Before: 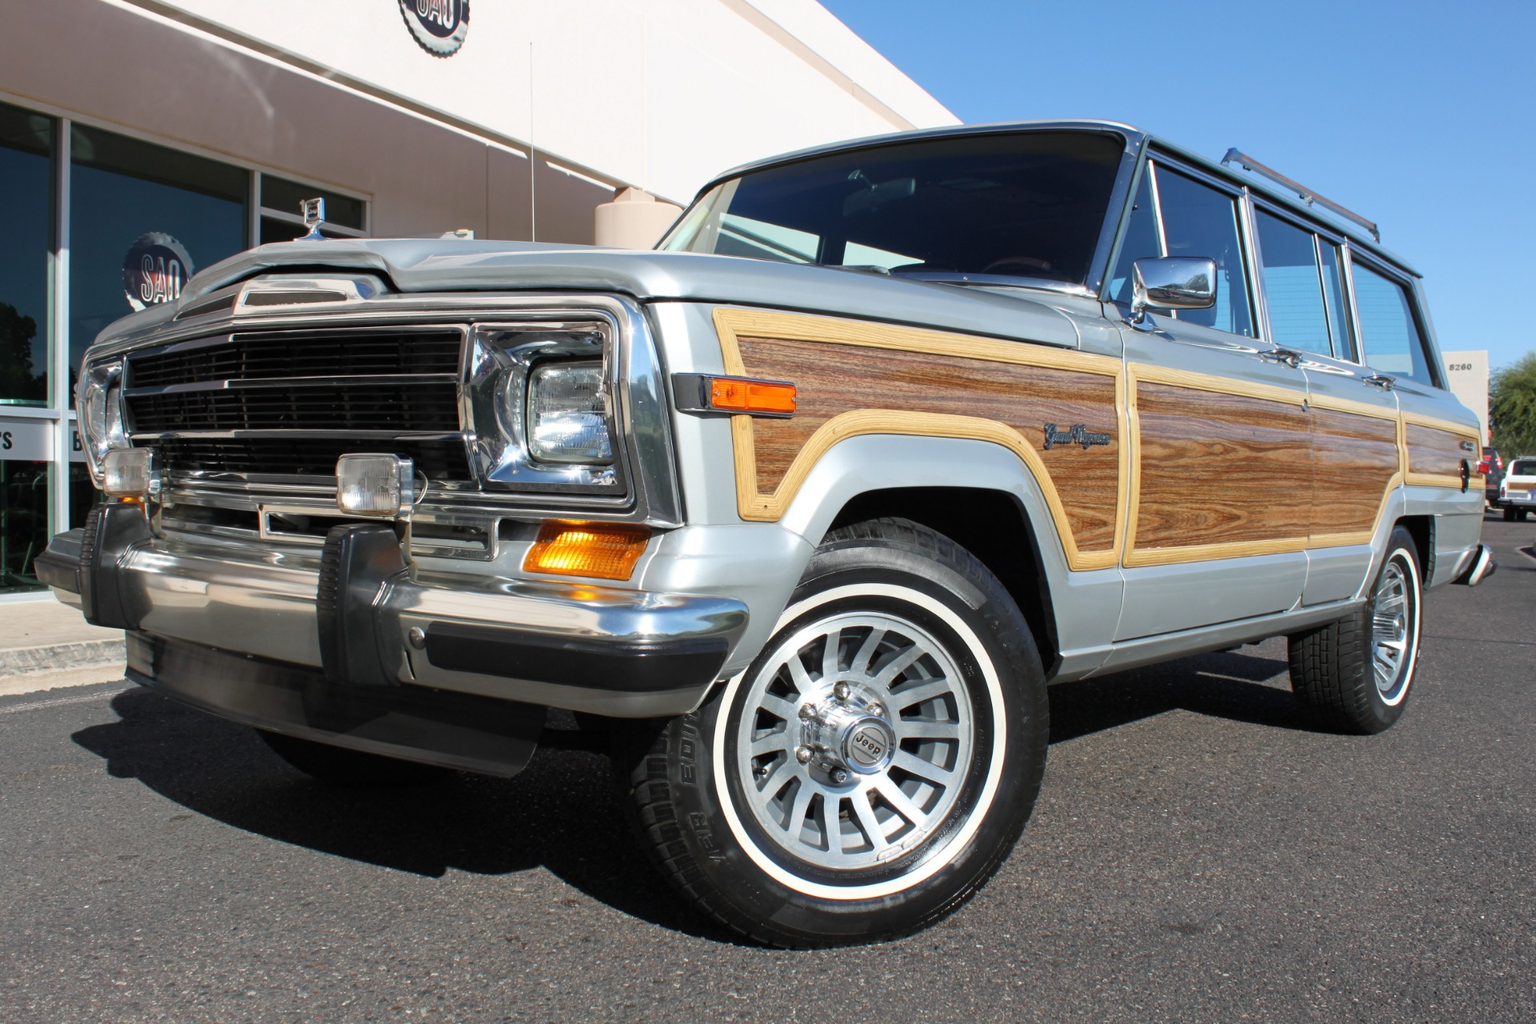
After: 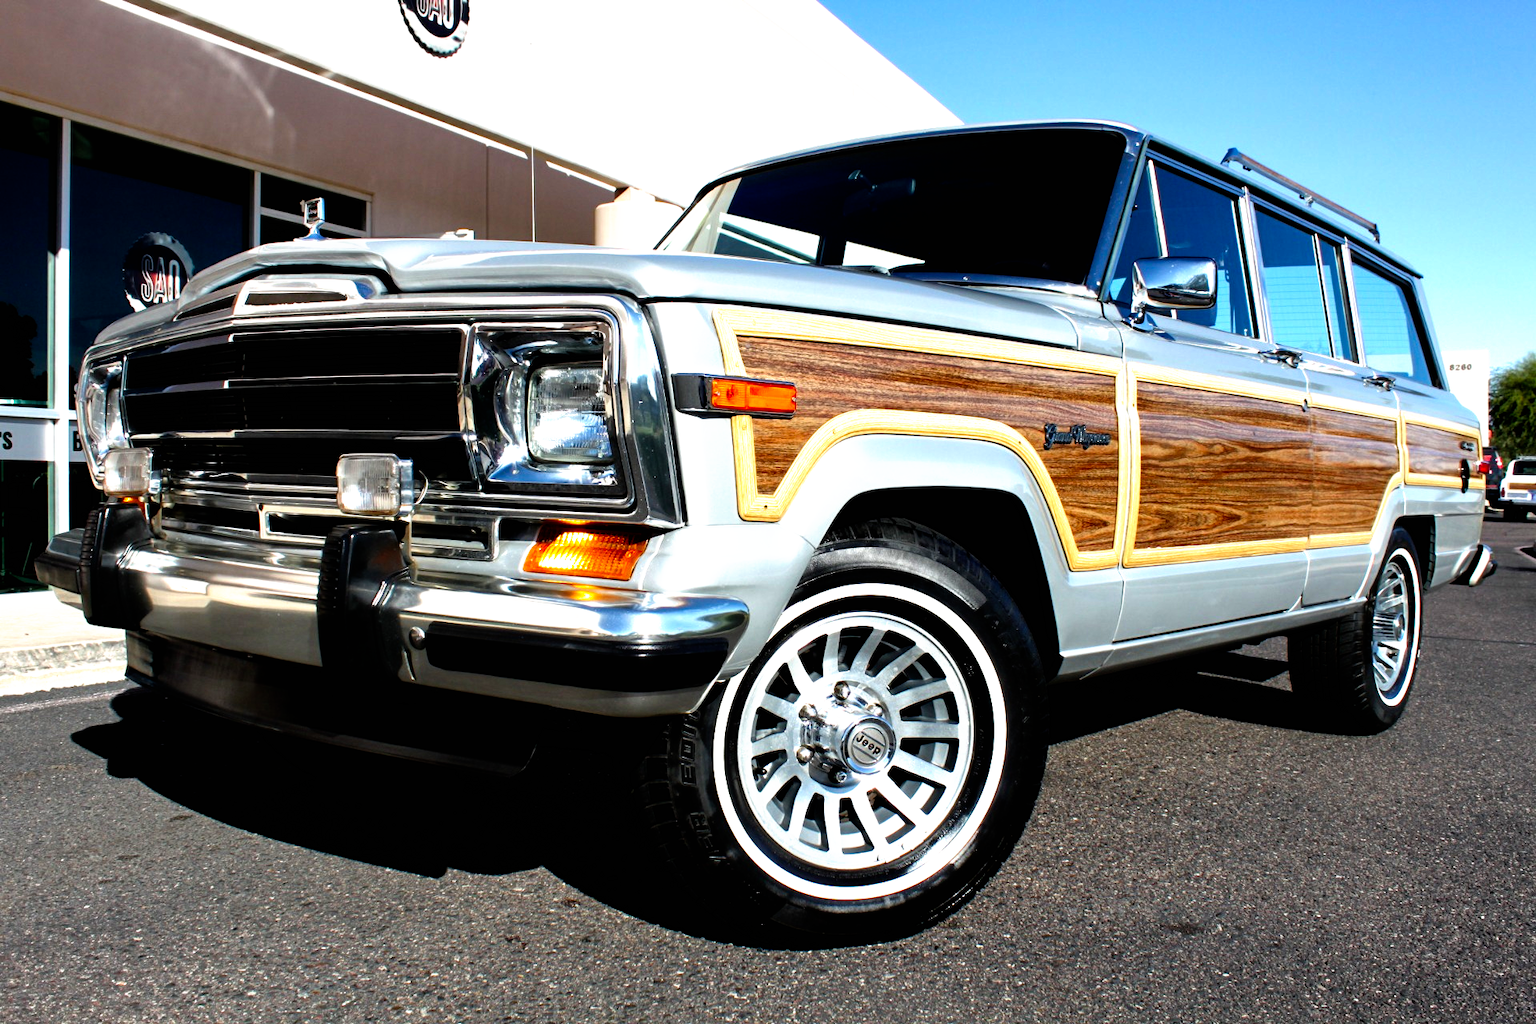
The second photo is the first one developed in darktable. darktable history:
filmic rgb: black relative exposure -8.2 EV, white relative exposure 2.2 EV, threshold 3 EV, hardness 7.11, latitude 85.74%, contrast 1.696, highlights saturation mix -4%, shadows ↔ highlights balance -2.69%, preserve chrominance no, color science v5 (2021), contrast in shadows safe, contrast in highlights safe, enable highlight reconstruction true
contrast equalizer: octaves 7, y [[0.6 ×6], [0.55 ×6], [0 ×6], [0 ×6], [0 ×6]], mix 0.35
